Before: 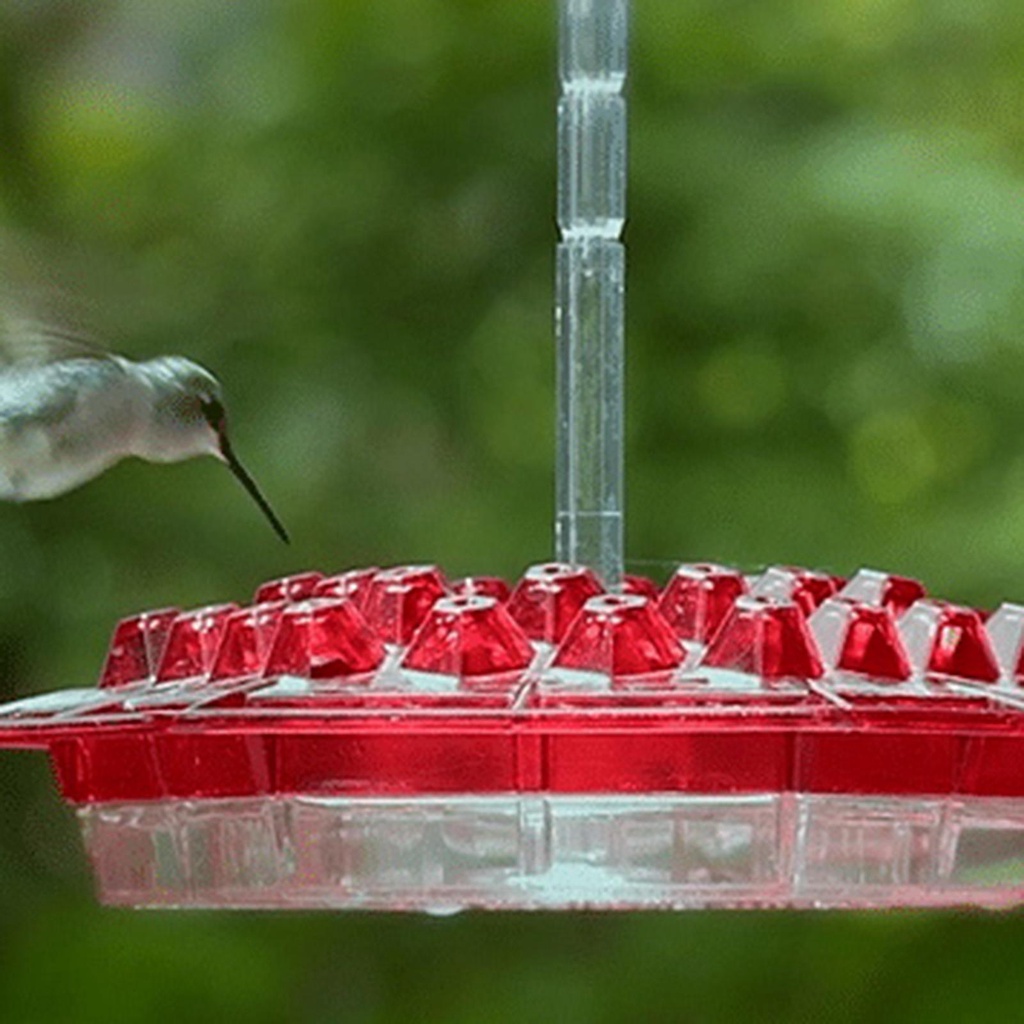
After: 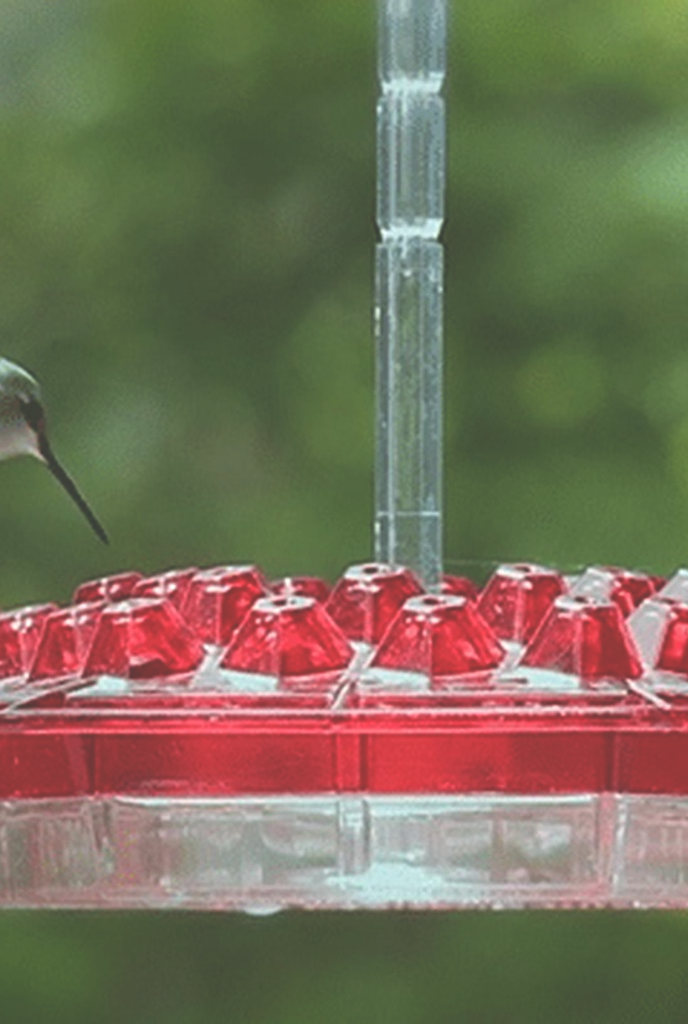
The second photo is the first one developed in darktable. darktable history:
crop and rotate: left 17.704%, right 15.093%
exposure: black level correction -0.039, exposure 0.059 EV, compensate highlight preservation false
